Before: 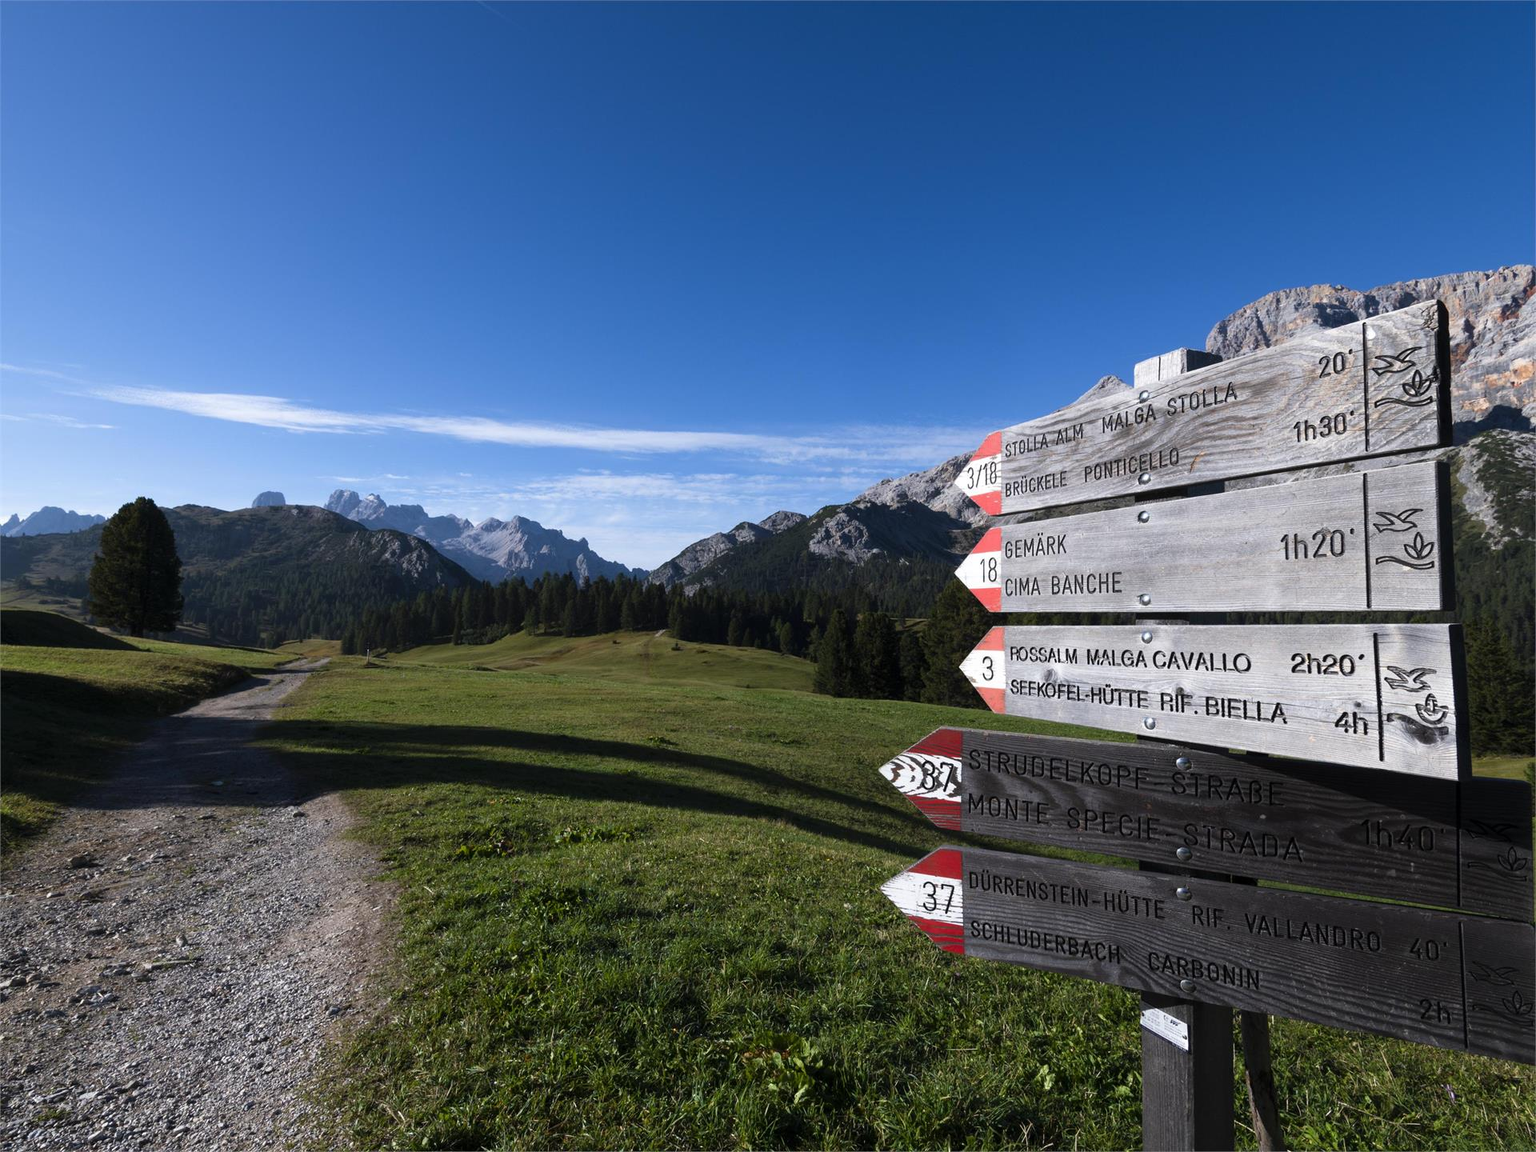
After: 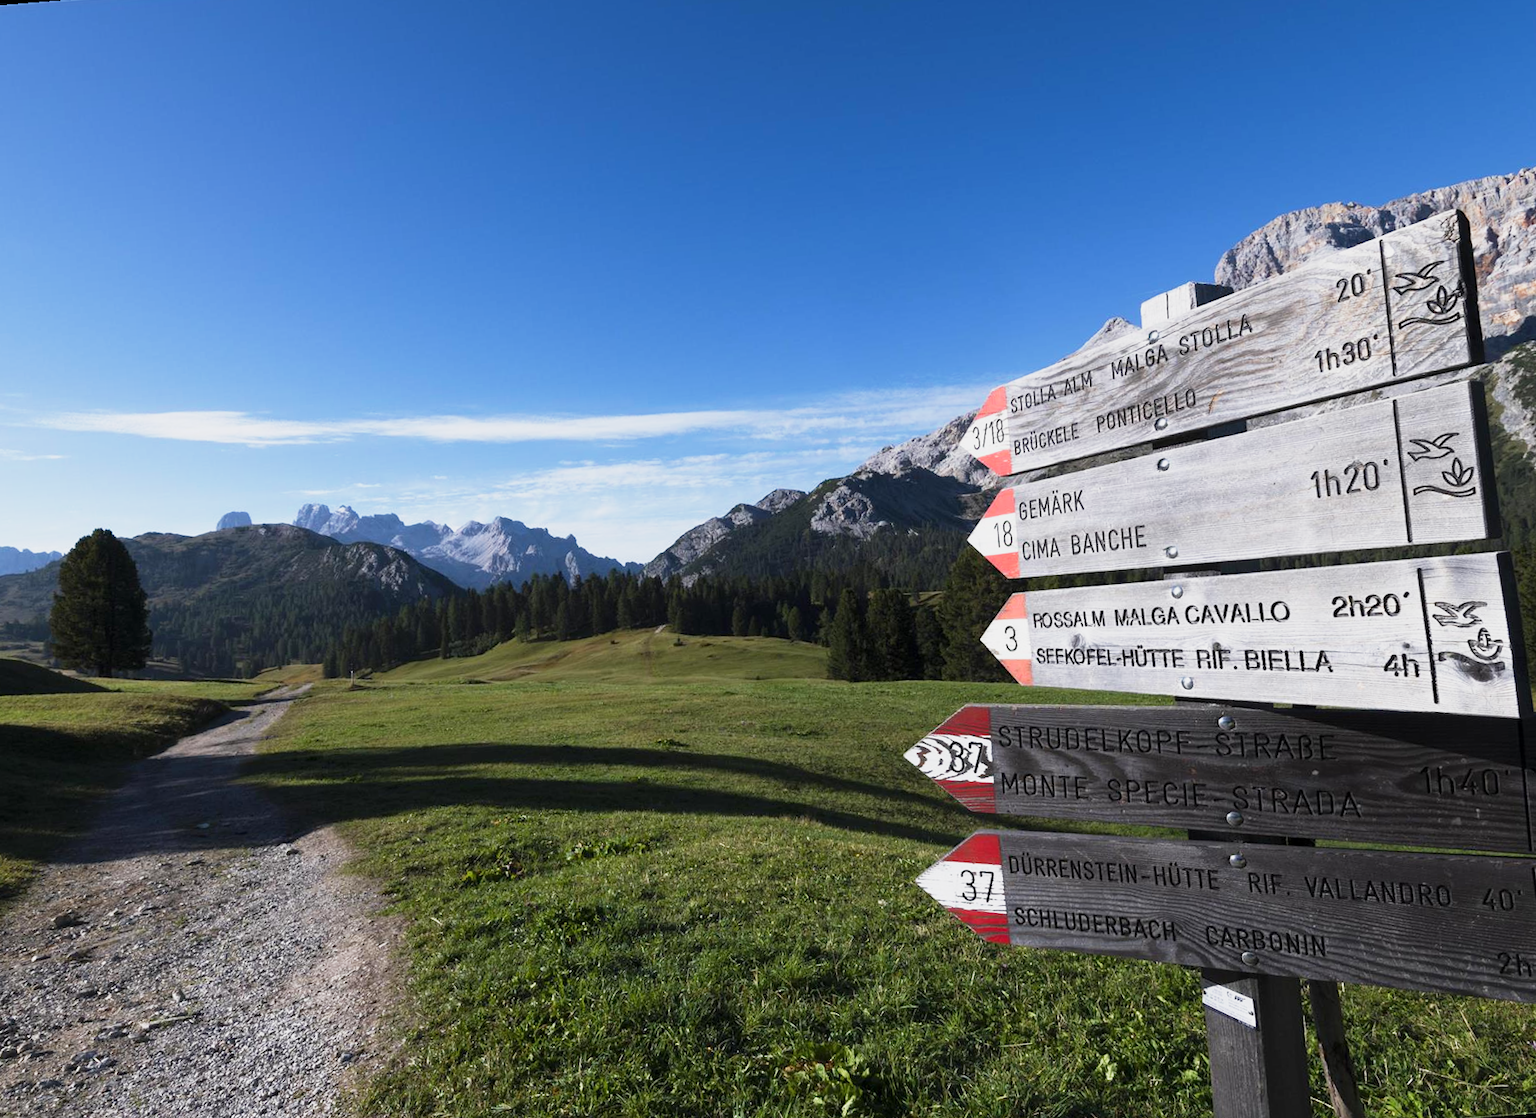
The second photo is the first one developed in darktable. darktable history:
base curve: curves: ch0 [(0, 0) (0.088, 0.125) (0.176, 0.251) (0.354, 0.501) (0.613, 0.749) (1, 0.877)], preserve colors none
rotate and perspective: rotation -4.57°, crop left 0.054, crop right 0.944, crop top 0.087, crop bottom 0.914
